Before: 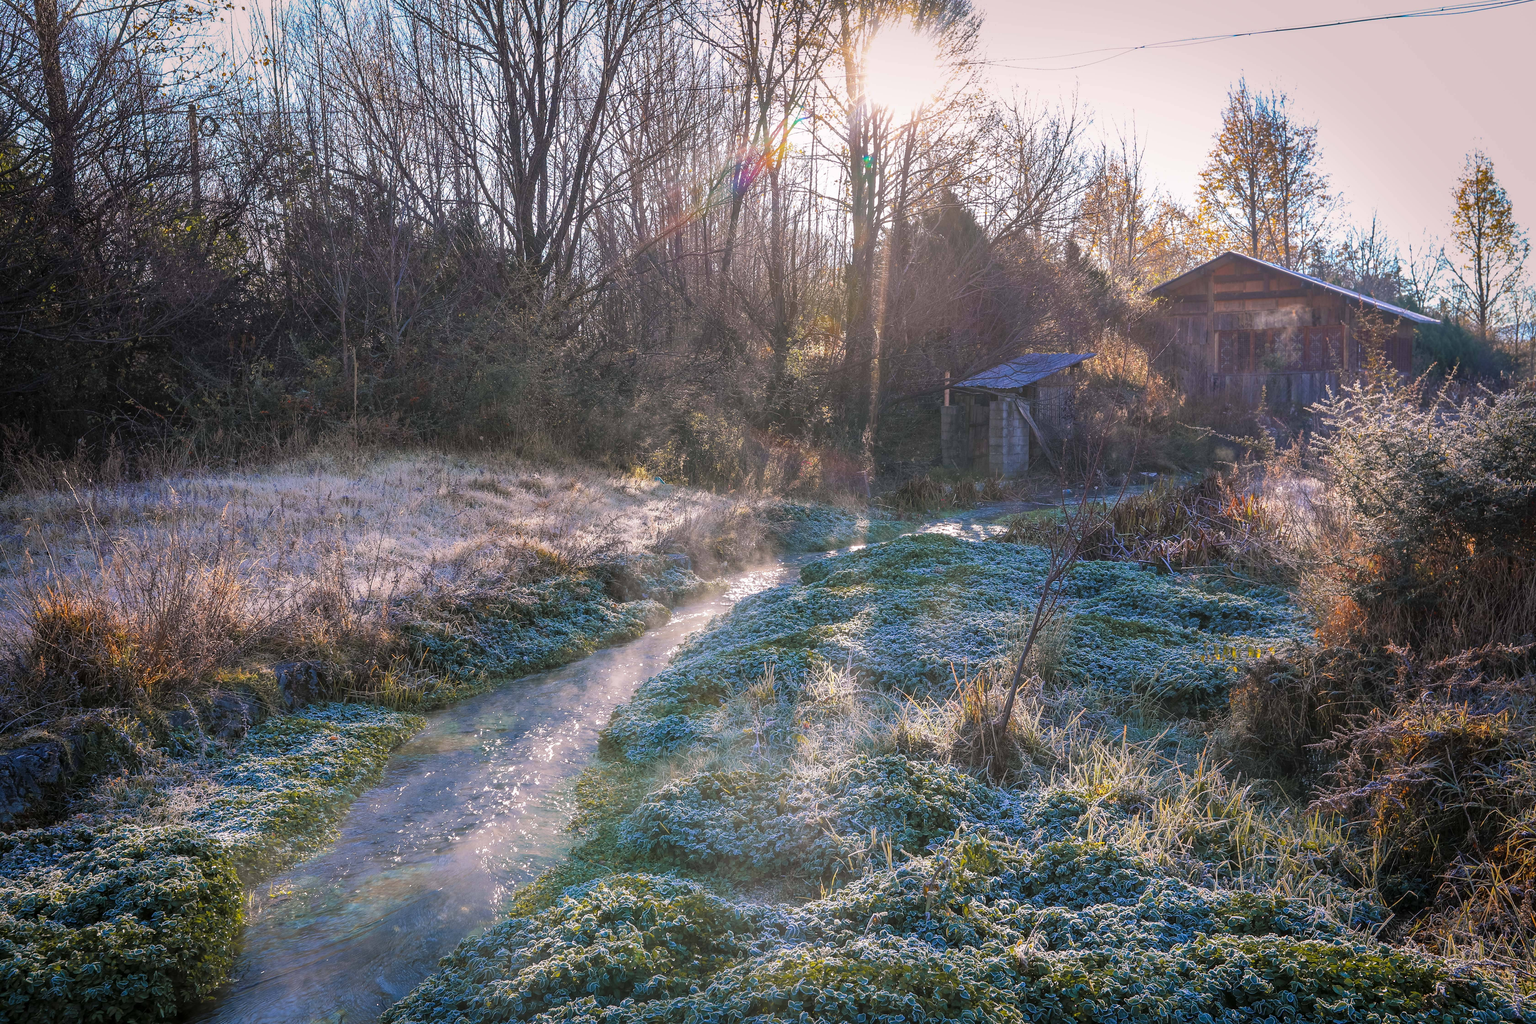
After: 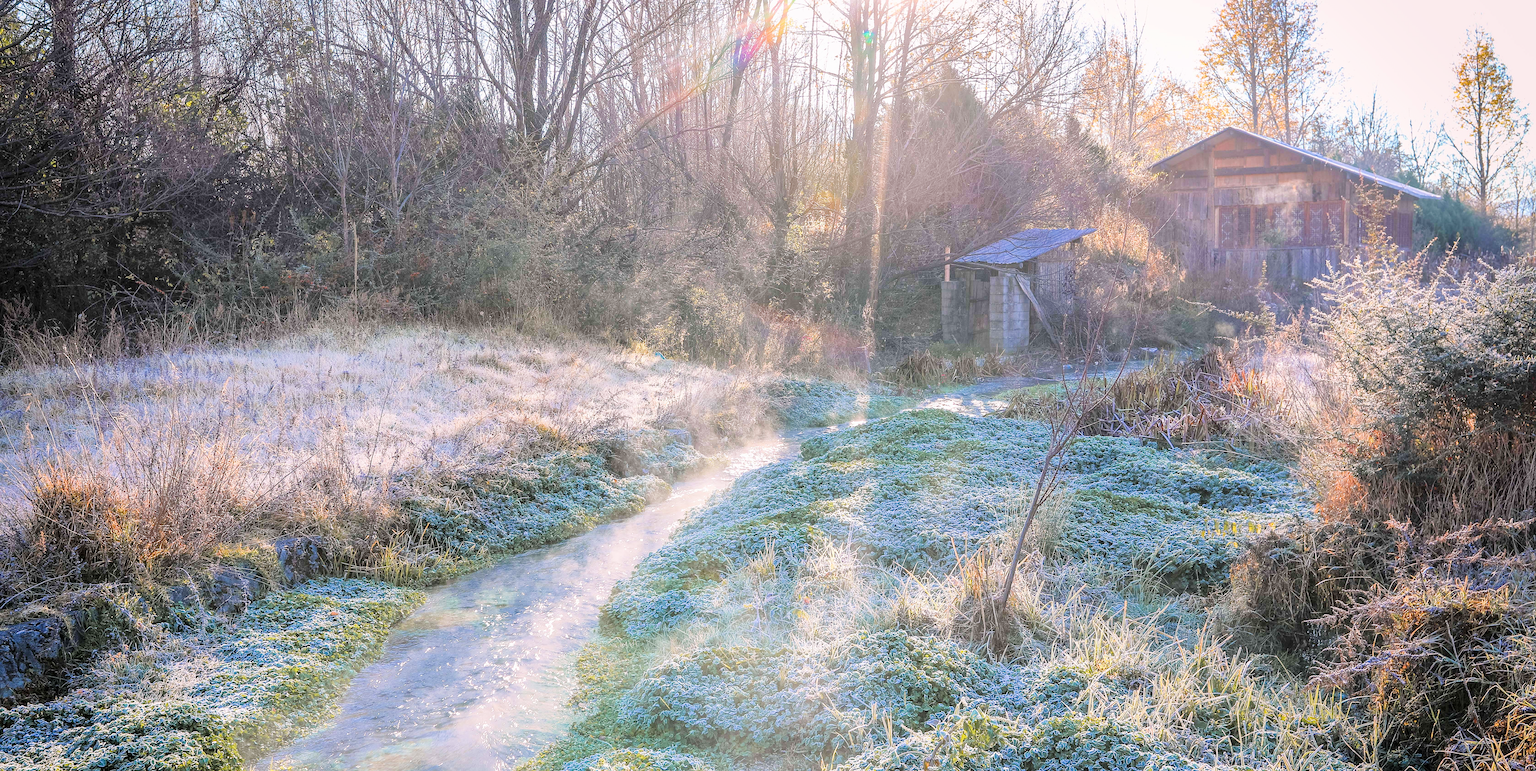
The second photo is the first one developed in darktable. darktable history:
crop and rotate: top 12.218%, bottom 12.468%
sharpen: on, module defaults
filmic rgb: black relative exposure -7.65 EV, white relative exposure 4.56 EV, threshold 2.96 EV, hardness 3.61, enable highlight reconstruction true
exposure: black level correction 0, exposure 1.761 EV, compensate exposure bias true, compensate highlight preservation false
